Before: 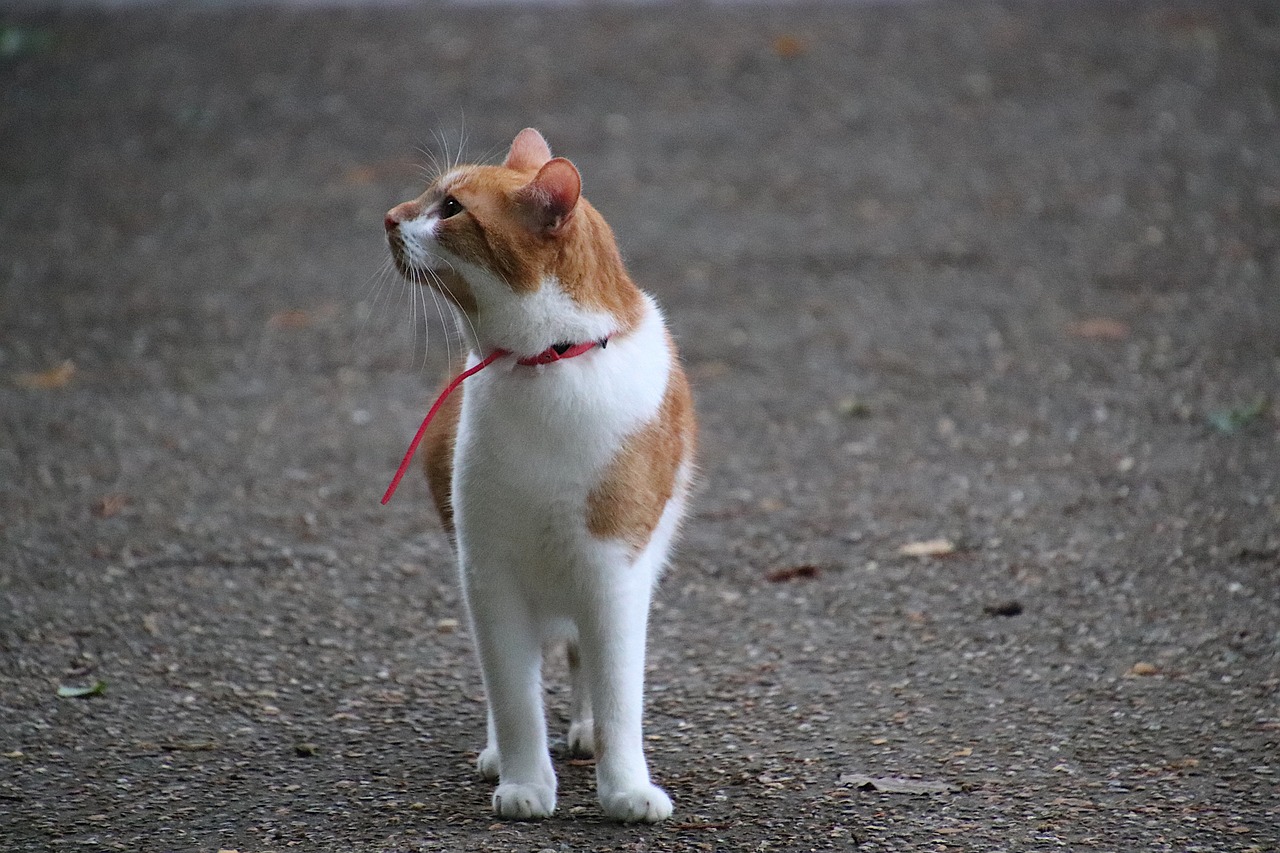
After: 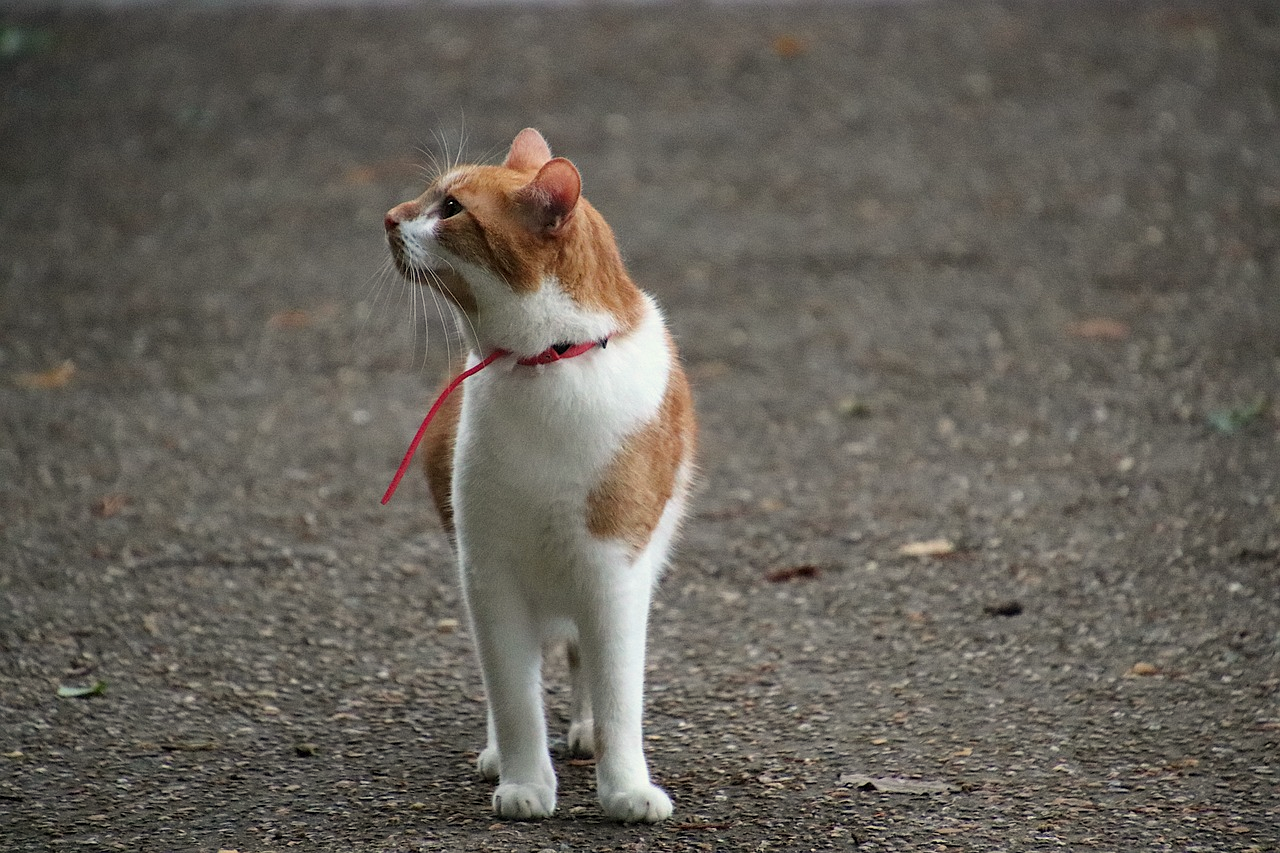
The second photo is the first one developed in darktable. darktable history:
local contrast: highlights 100%, shadows 100%, detail 120%, midtone range 0.2
white balance: red 1.029, blue 0.92
